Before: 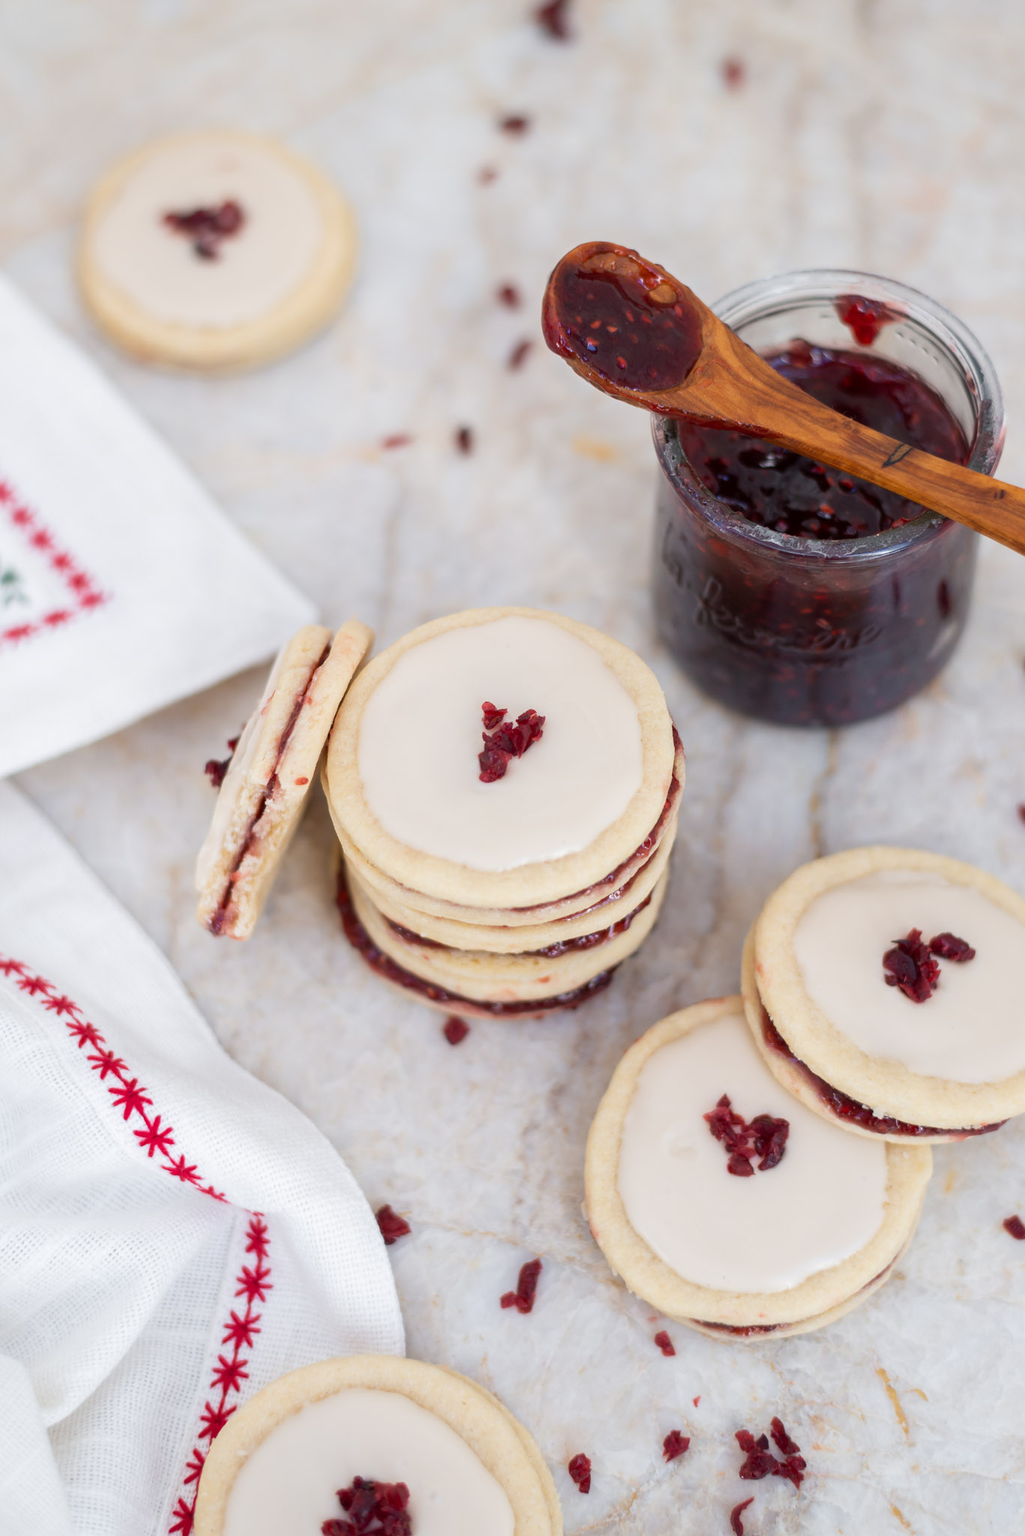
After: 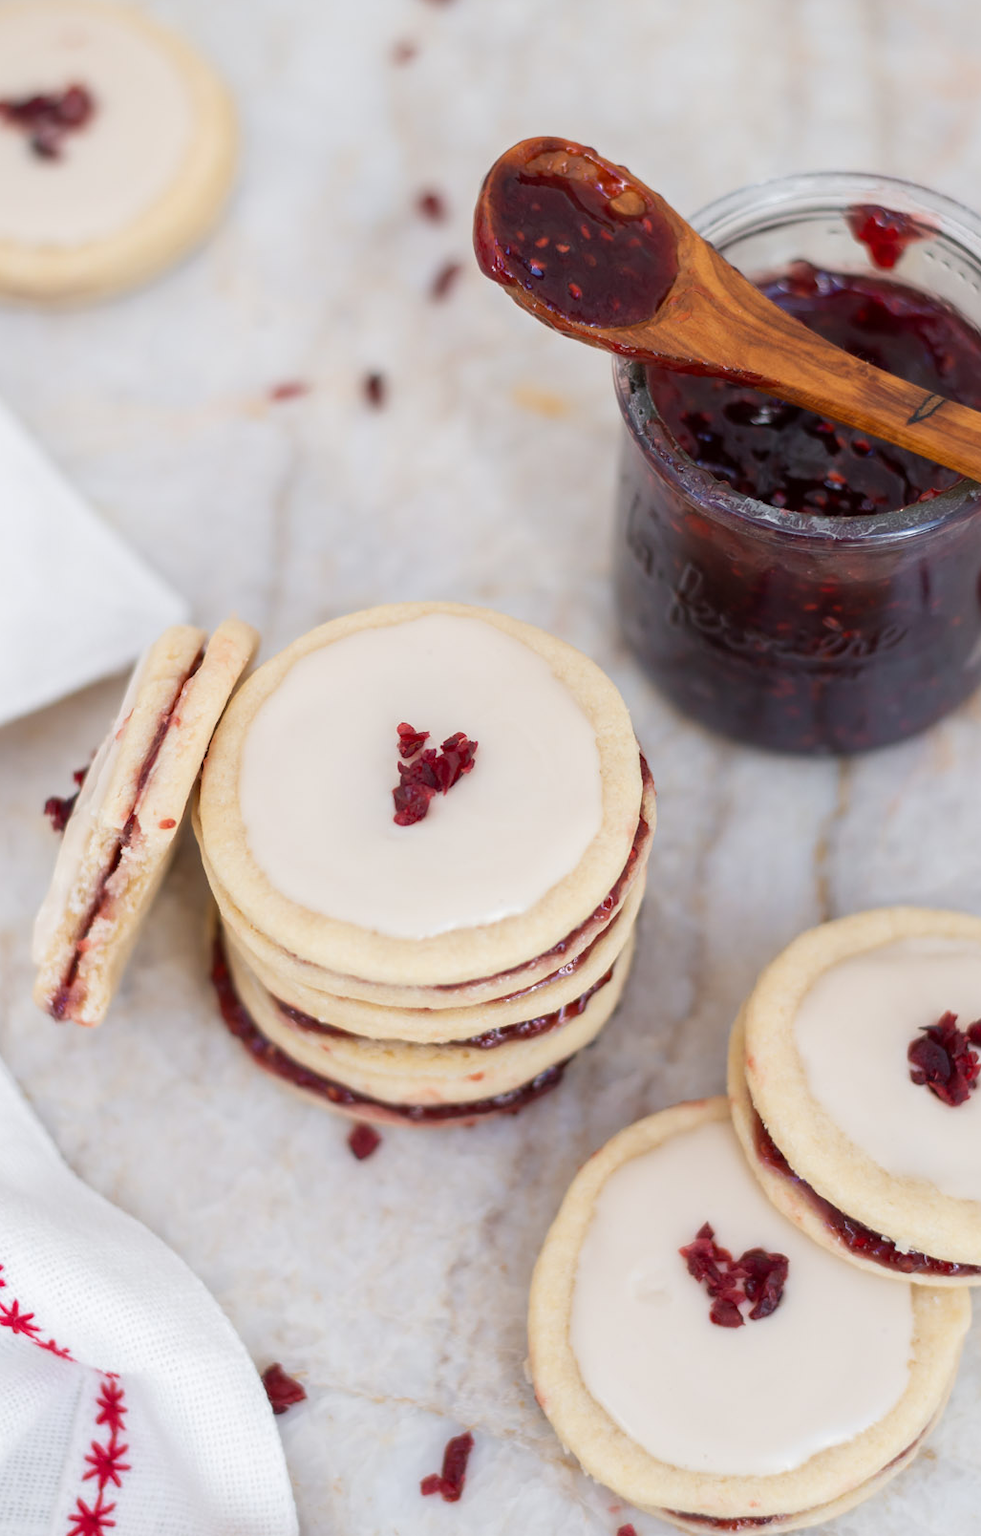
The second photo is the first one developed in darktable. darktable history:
crop: left 16.608%, top 8.751%, right 8.179%, bottom 12.688%
